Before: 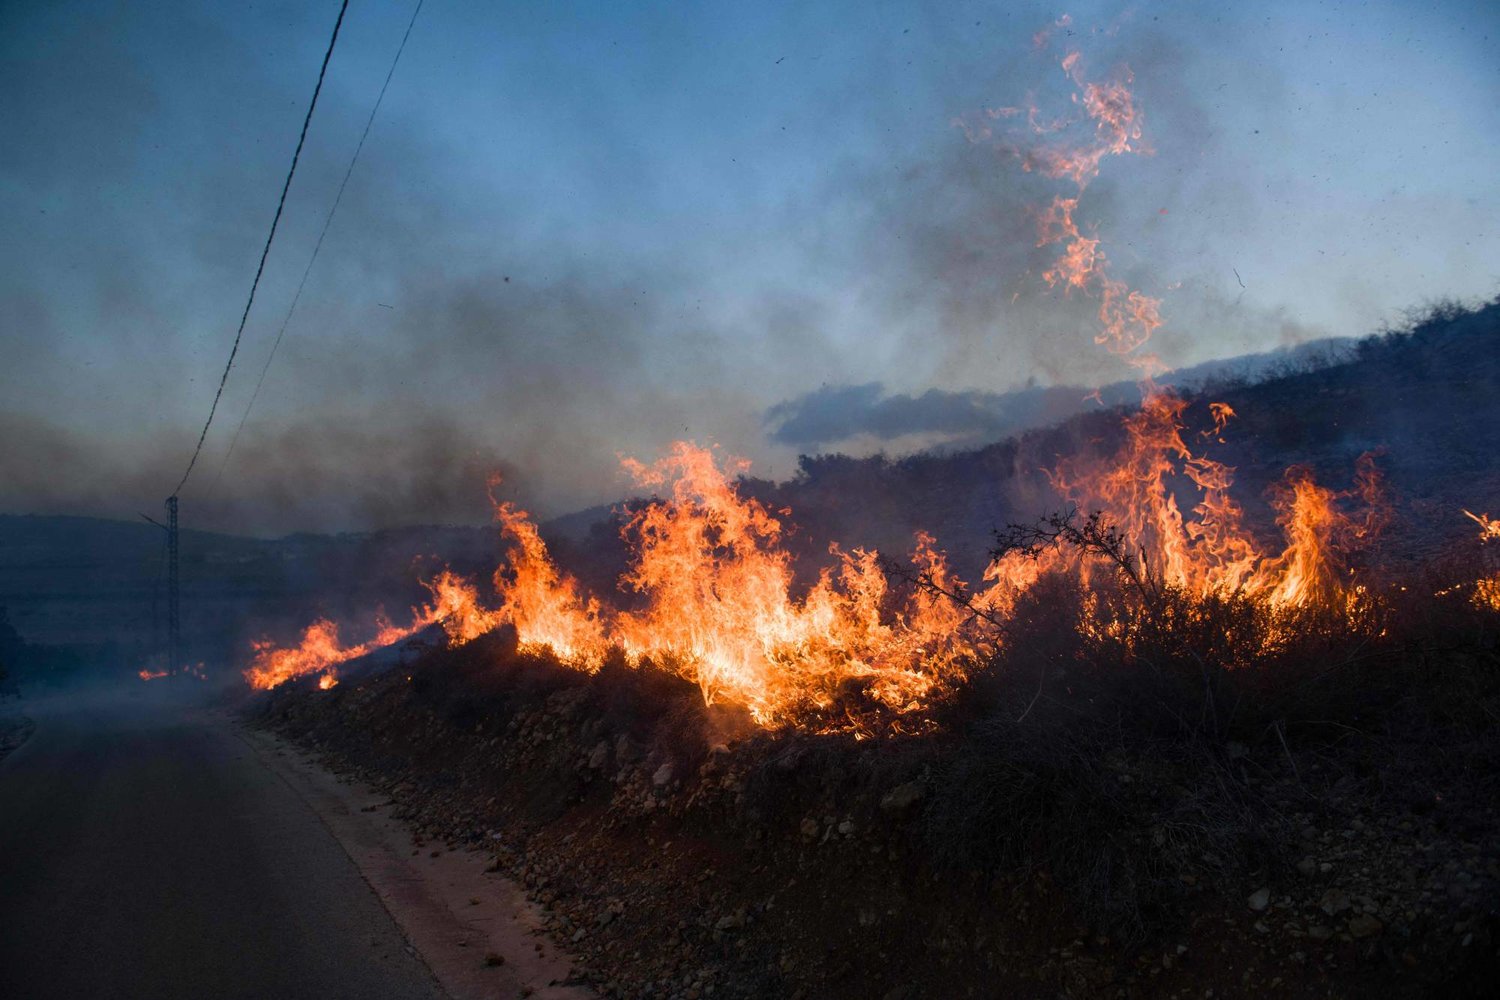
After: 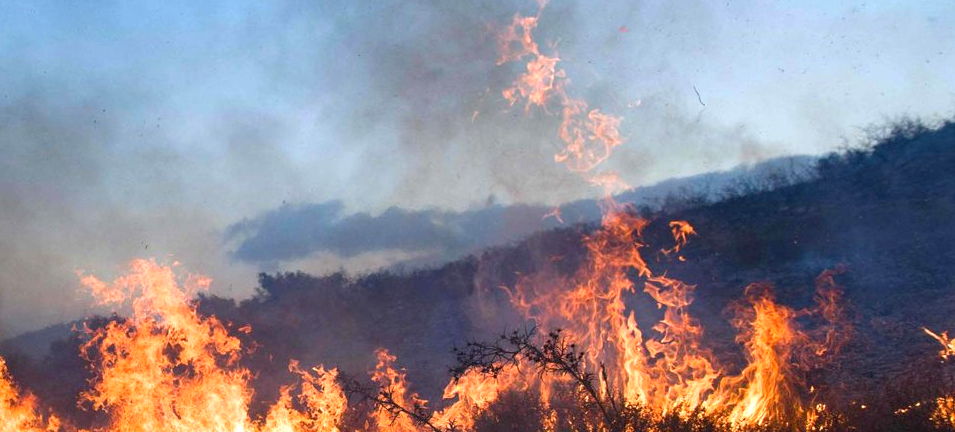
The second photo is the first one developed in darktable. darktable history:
tone equalizer: -7 EV 0.18 EV, -6 EV 0.12 EV, -5 EV 0.08 EV, -4 EV 0.04 EV, -2 EV -0.02 EV, -1 EV -0.04 EV, +0 EV -0.06 EV, luminance estimator HSV value / RGB max
exposure: black level correction 0, exposure 0.7 EV, compensate exposure bias true, compensate highlight preservation false
crop: left 36.005%, top 18.293%, right 0.31%, bottom 38.444%
